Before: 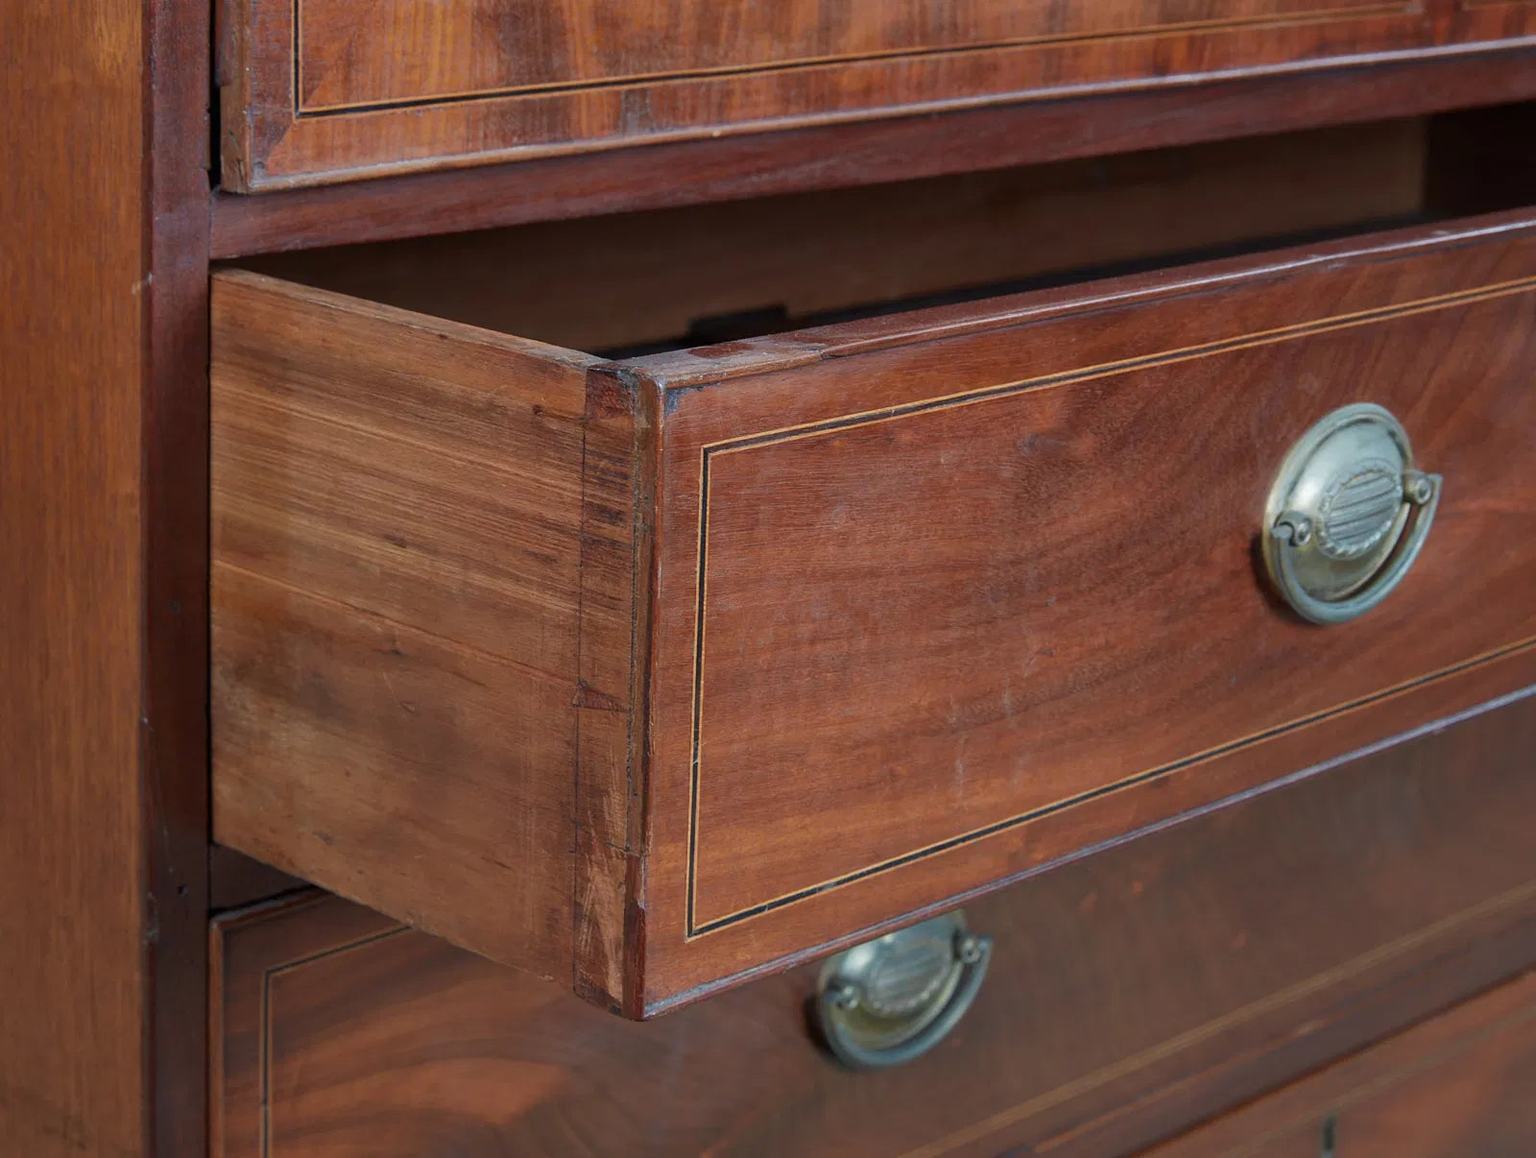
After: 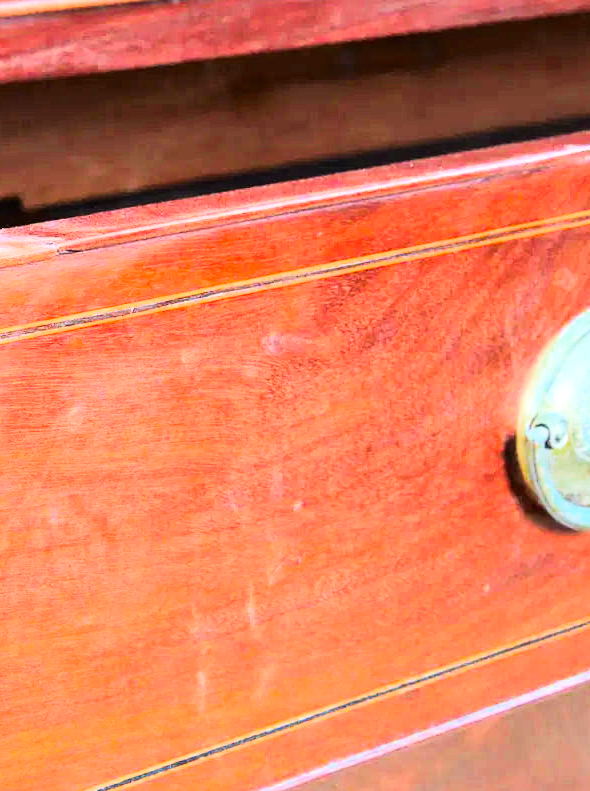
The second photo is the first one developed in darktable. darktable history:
exposure: black level correction 0.001, exposure 1.646 EV, compensate exposure bias true, compensate highlight preservation false
crop and rotate: left 49.936%, top 10.094%, right 13.136%, bottom 24.256%
rgb curve: curves: ch0 [(0, 0) (0.21, 0.15) (0.24, 0.21) (0.5, 0.75) (0.75, 0.96) (0.89, 0.99) (1, 1)]; ch1 [(0, 0.02) (0.21, 0.13) (0.25, 0.2) (0.5, 0.67) (0.75, 0.9) (0.89, 0.97) (1, 1)]; ch2 [(0, 0.02) (0.21, 0.13) (0.25, 0.2) (0.5, 0.67) (0.75, 0.9) (0.89, 0.97) (1, 1)], compensate middle gray true
color zones: curves: ch0 [(0, 0.425) (0.143, 0.422) (0.286, 0.42) (0.429, 0.419) (0.571, 0.419) (0.714, 0.42) (0.857, 0.422) (1, 0.425)]; ch1 [(0, 0.666) (0.143, 0.669) (0.286, 0.671) (0.429, 0.67) (0.571, 0.67) (0.714, 0.67) (0.857, 0.67) (1, 0.666)]
